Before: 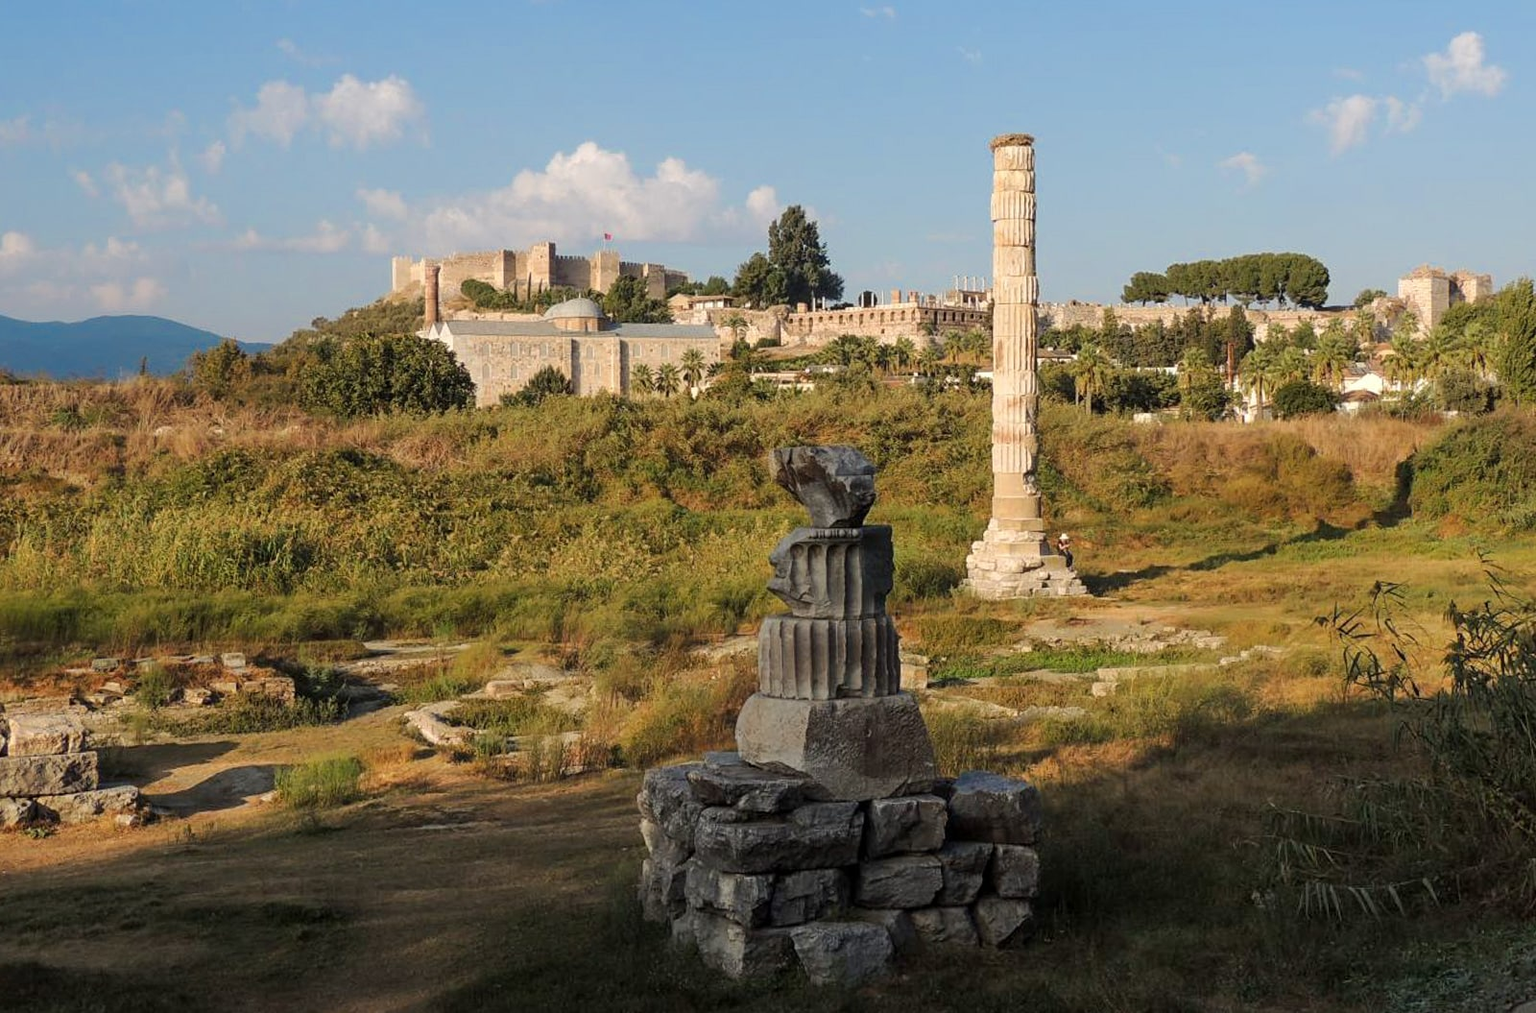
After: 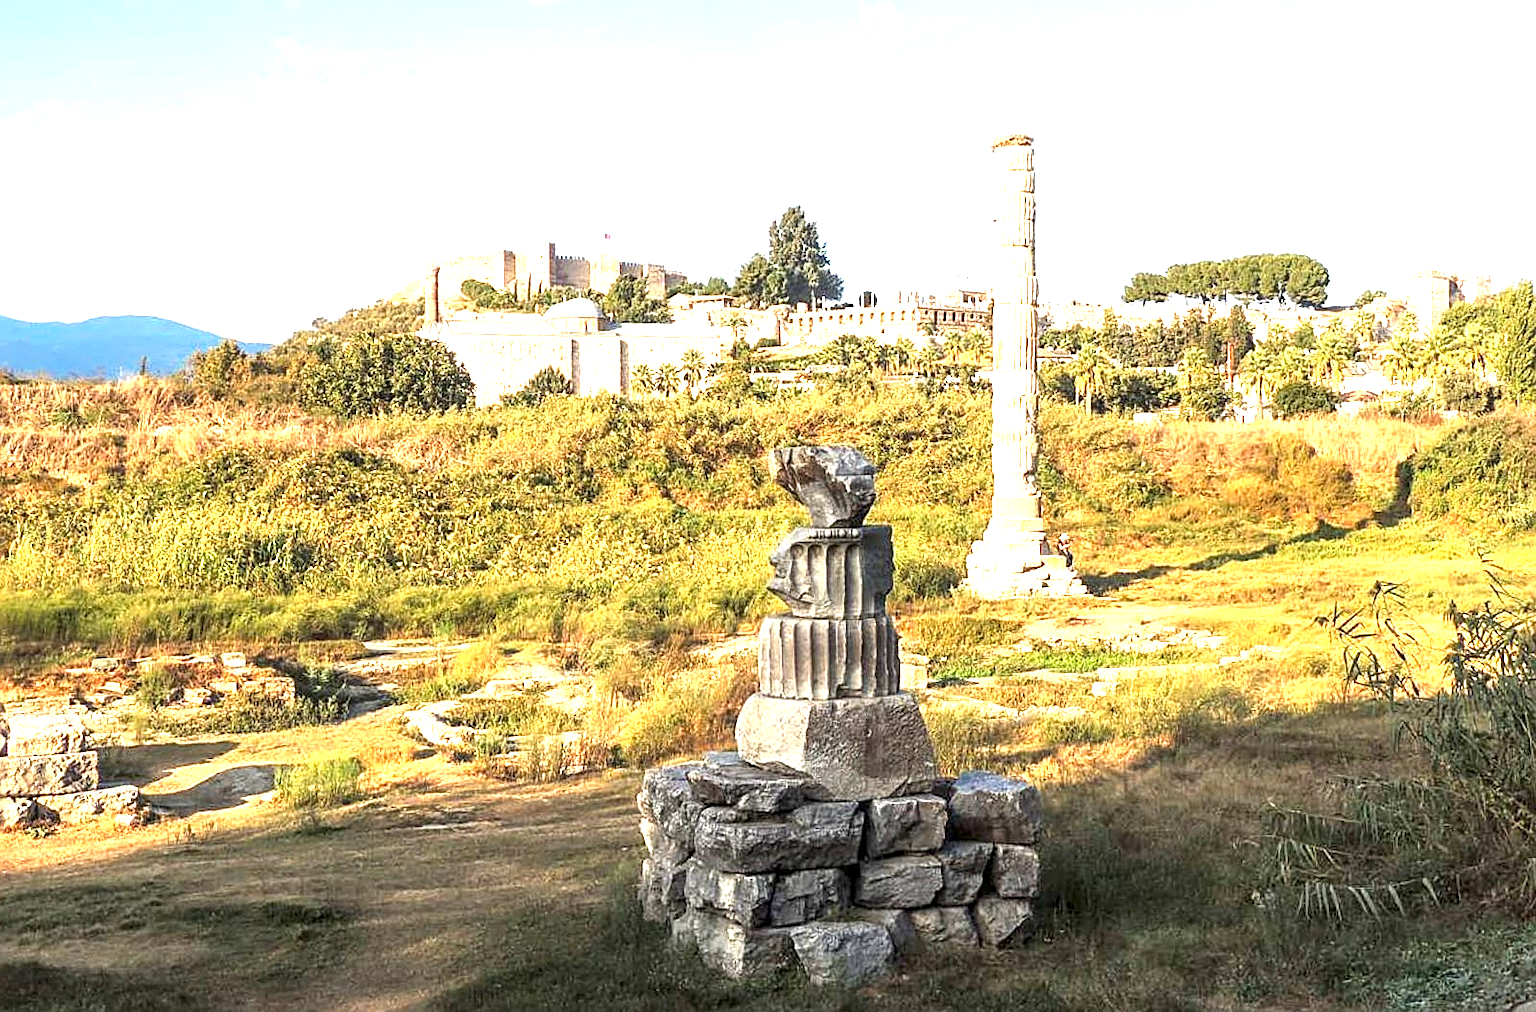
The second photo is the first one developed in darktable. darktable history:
local contrast: on, module defaults
sharpen: on, module defaults
exposure: exposure 2.003 EV, compensate highlight preservation false
